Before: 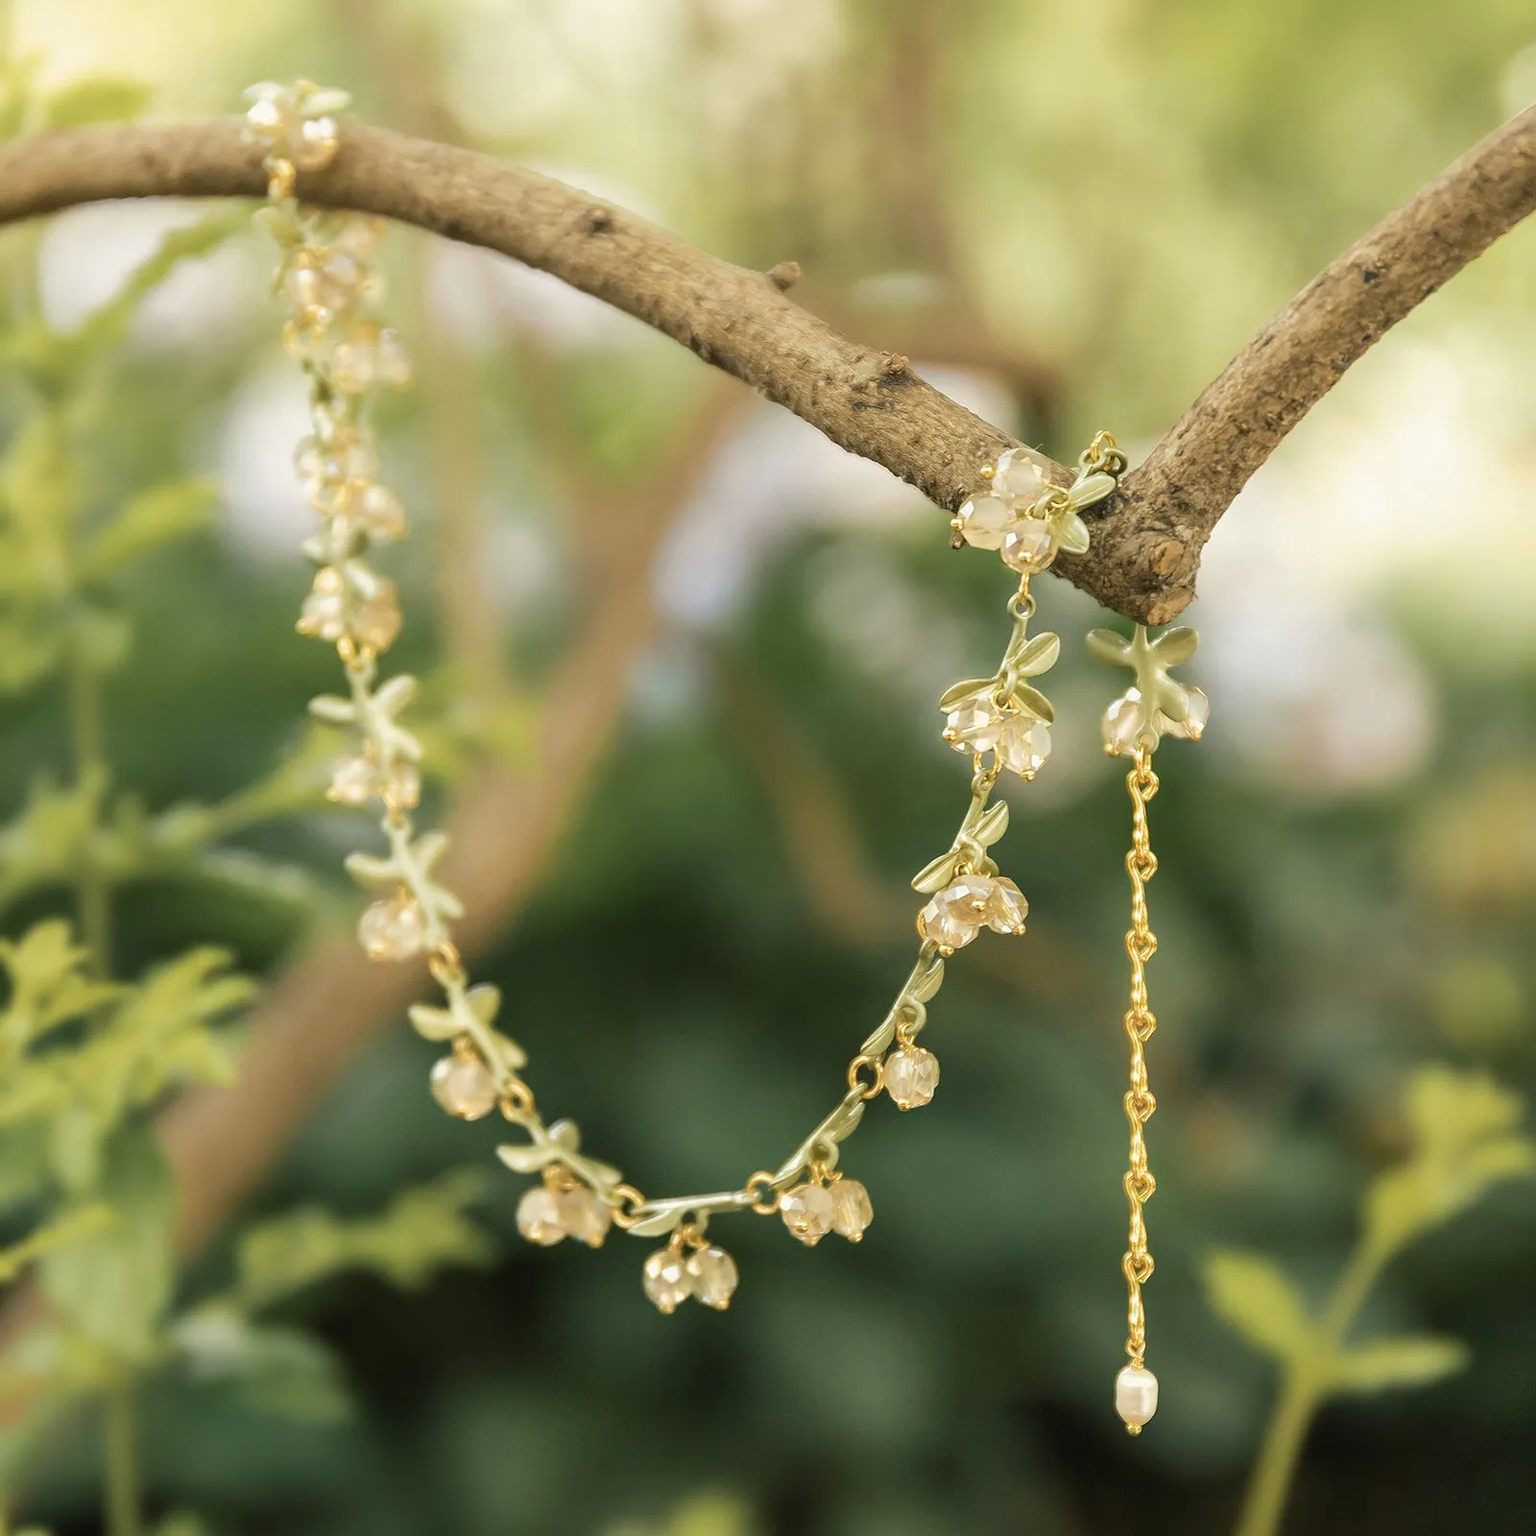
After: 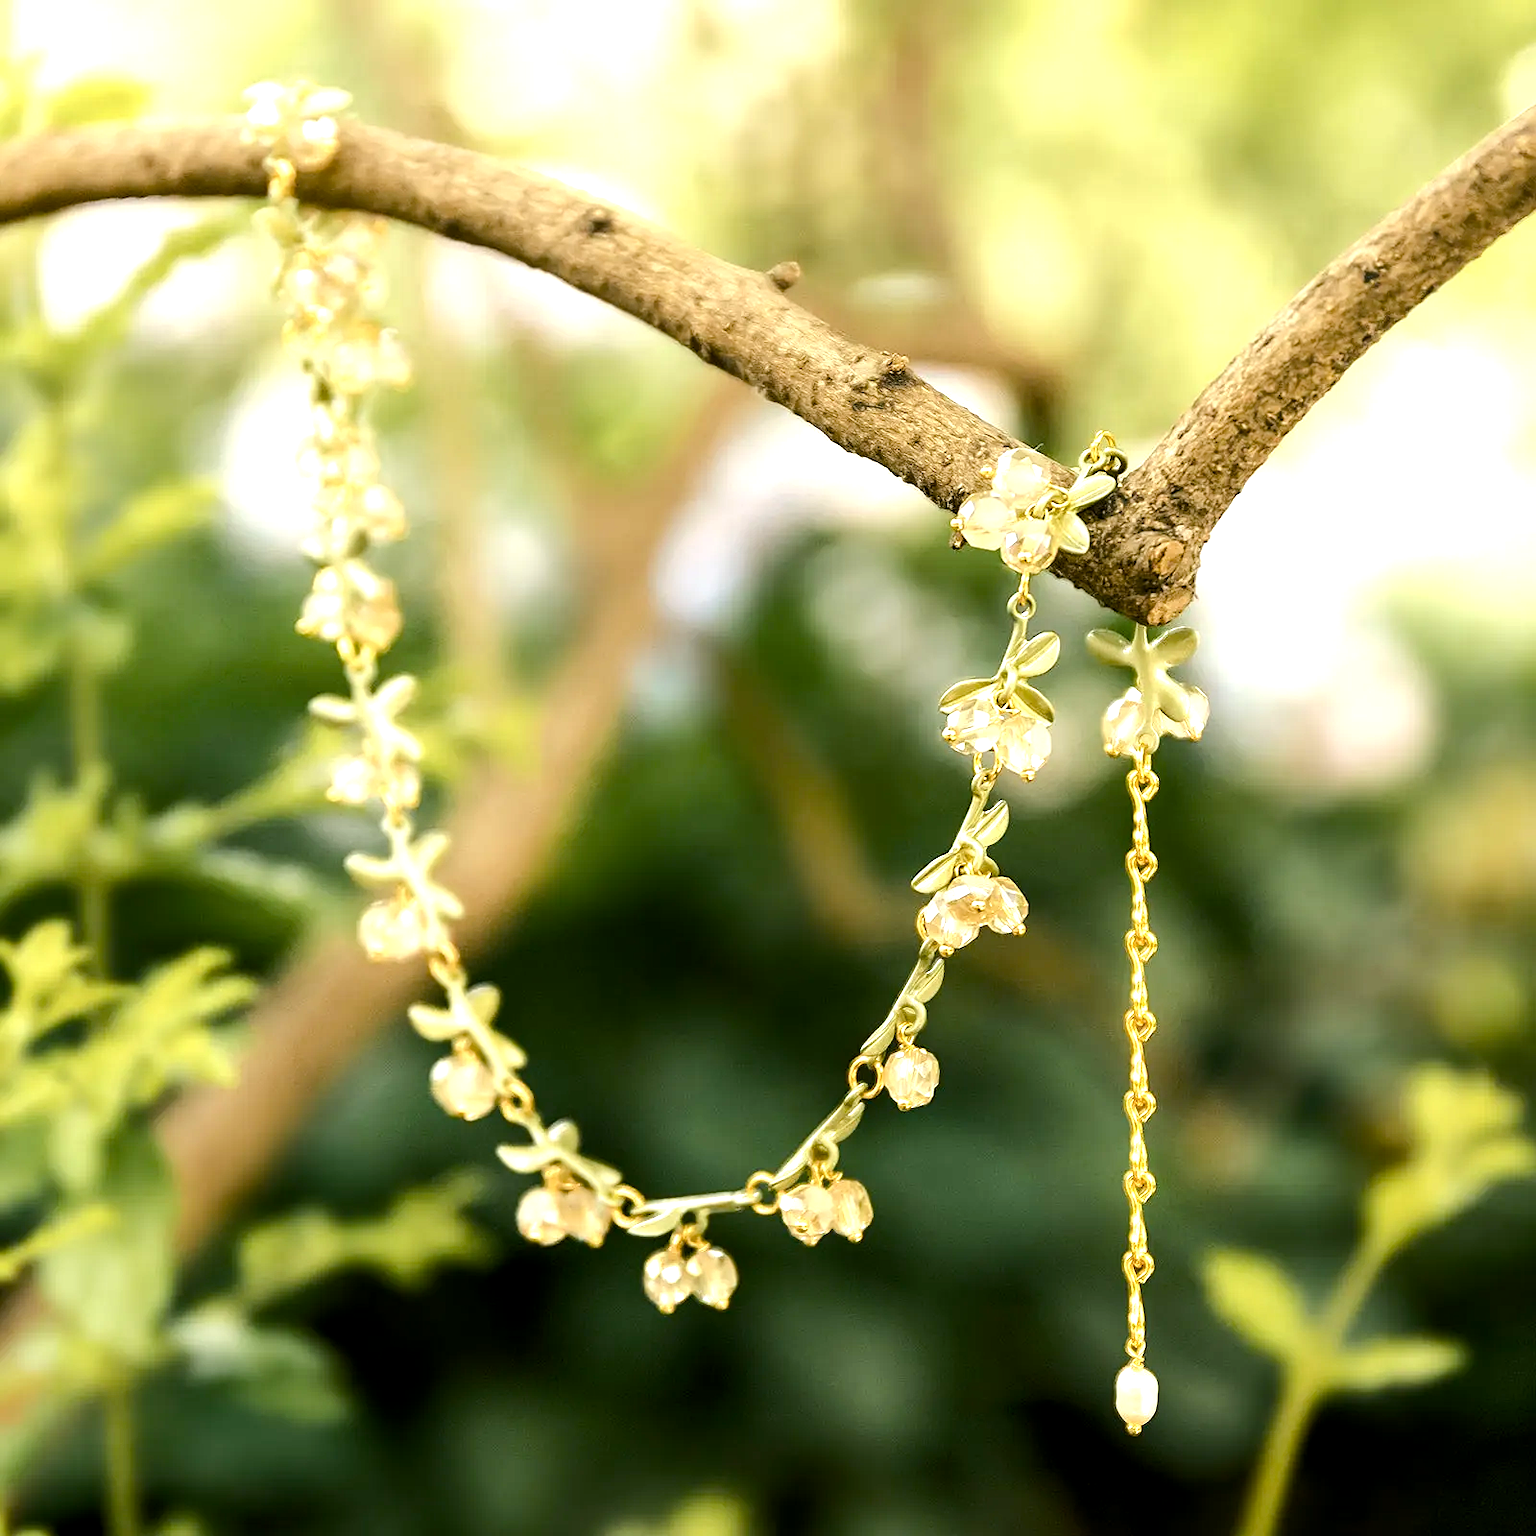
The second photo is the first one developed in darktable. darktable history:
tone equalizer: -8 EV -0.75 EV, -7 EV -0.7 EV, -6 EV -0.6 EV, -5 EV -0.4 EV, -3 EV 0.4 EV, -2 EV 0.6 EV, -1 EV 0.7 EV, +0 EV 0.75 EV, edges refinement/feathering 500, mask exposure compensation -1.57 EV, preserve details no
color balance rgb: global offset › luminance -0.51%, perceptual saturation grading › global saturation 27.53%, perceptual saturation grading › highlights -25%, perceptual saturation grading › shadows 25%, perceptual brilliance grading › highlights 6.62%, perceptual brilliance grading › mid-tones 17.07%, perceptual brilliance grading › shadows -5.23%
sharpen: amount 0.2
